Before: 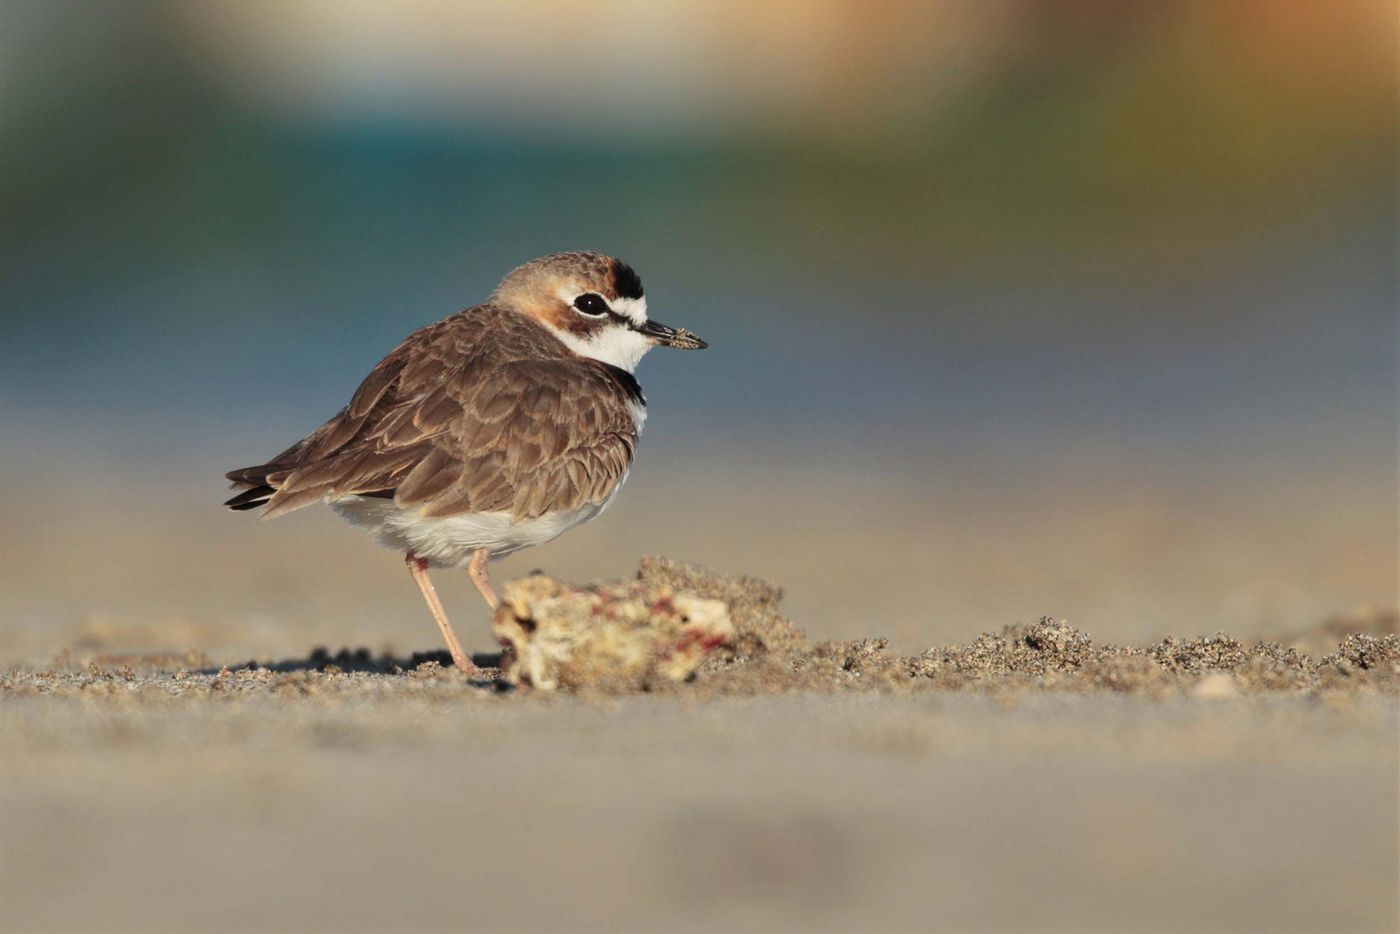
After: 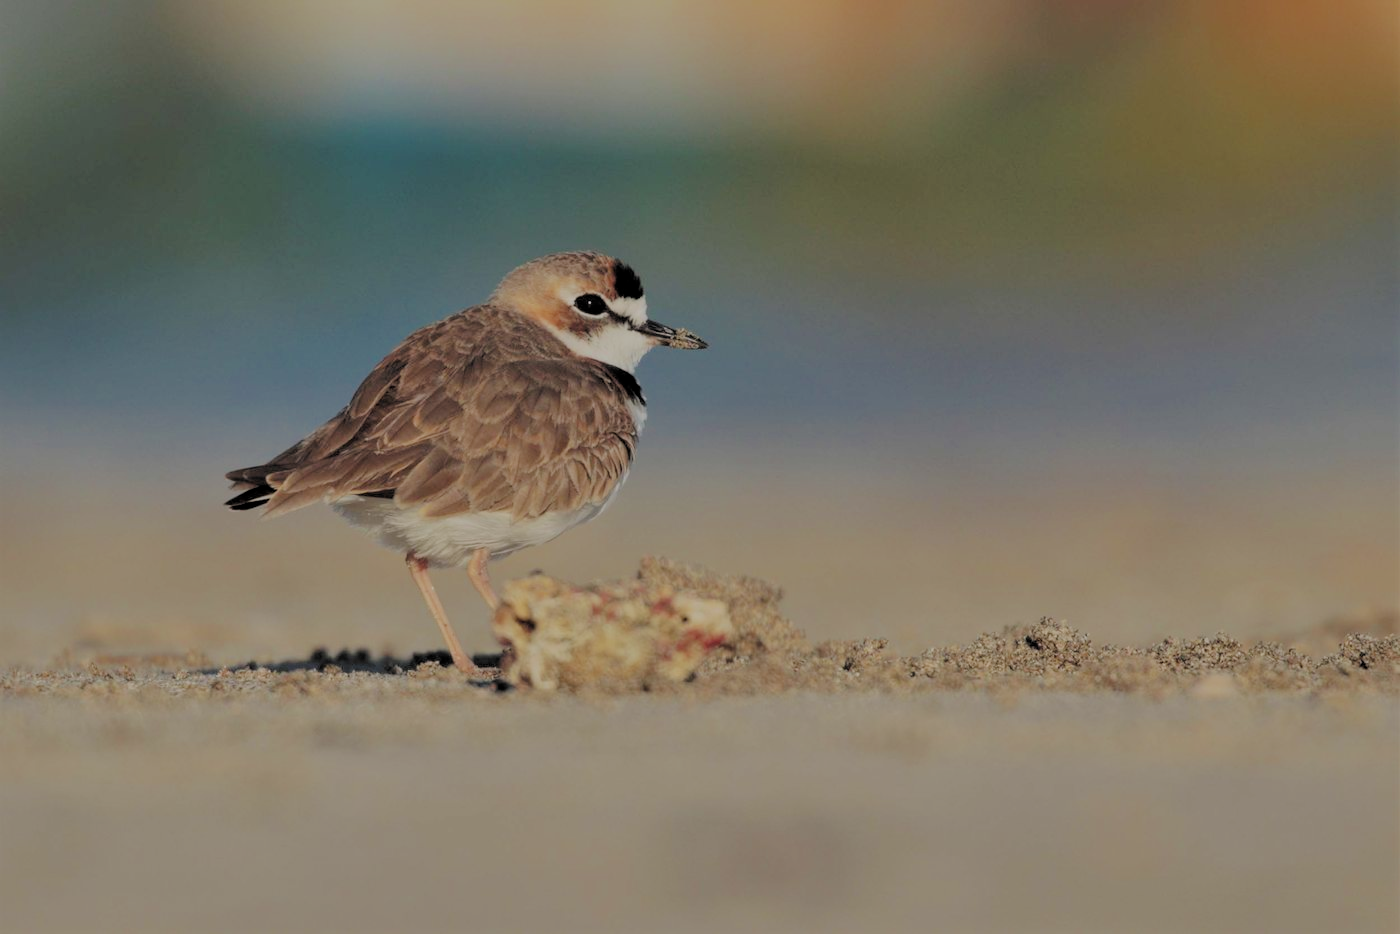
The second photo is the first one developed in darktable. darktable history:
filmic rgb: middle gray luminance 3.3%, black relative exposure -5.94 EV, white relative exposure 6.35 EV, dynamic range scaling 22.28%, target black luminance 0%, hardness 2.34, latitude 46.44%, contrast 0.791, highlights saturation mix 98.85%, shadows ↔ highlights balance 0.224%
shadows and highlights: shadows color adjustment 99.17%, highlights color adjustment 0.852%
